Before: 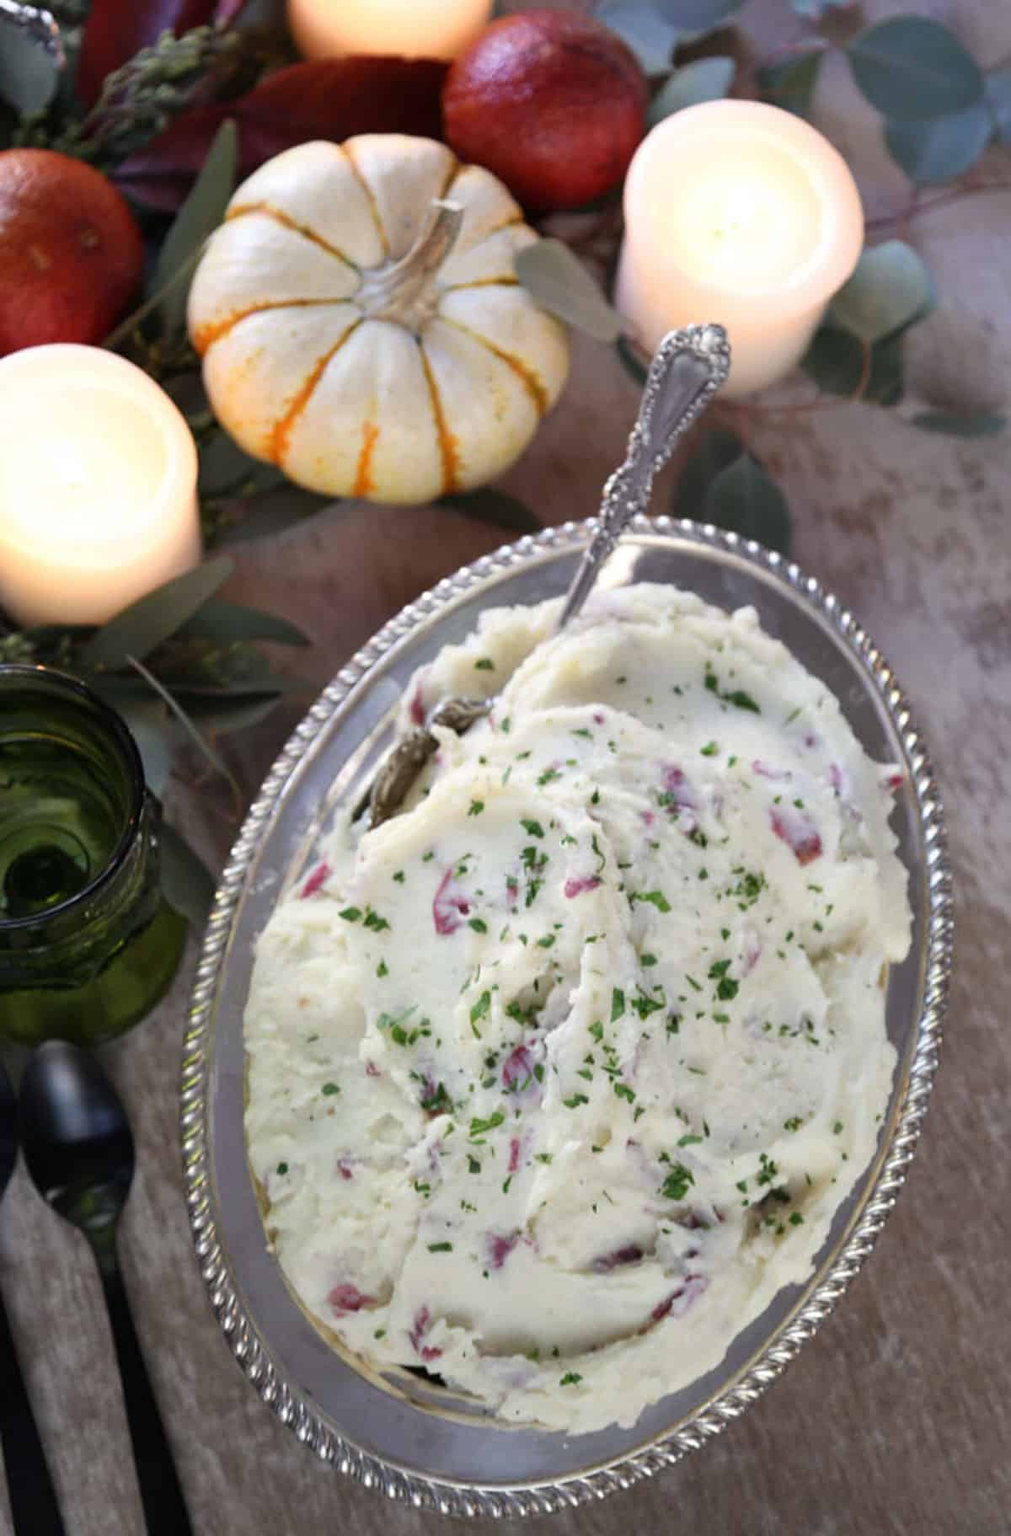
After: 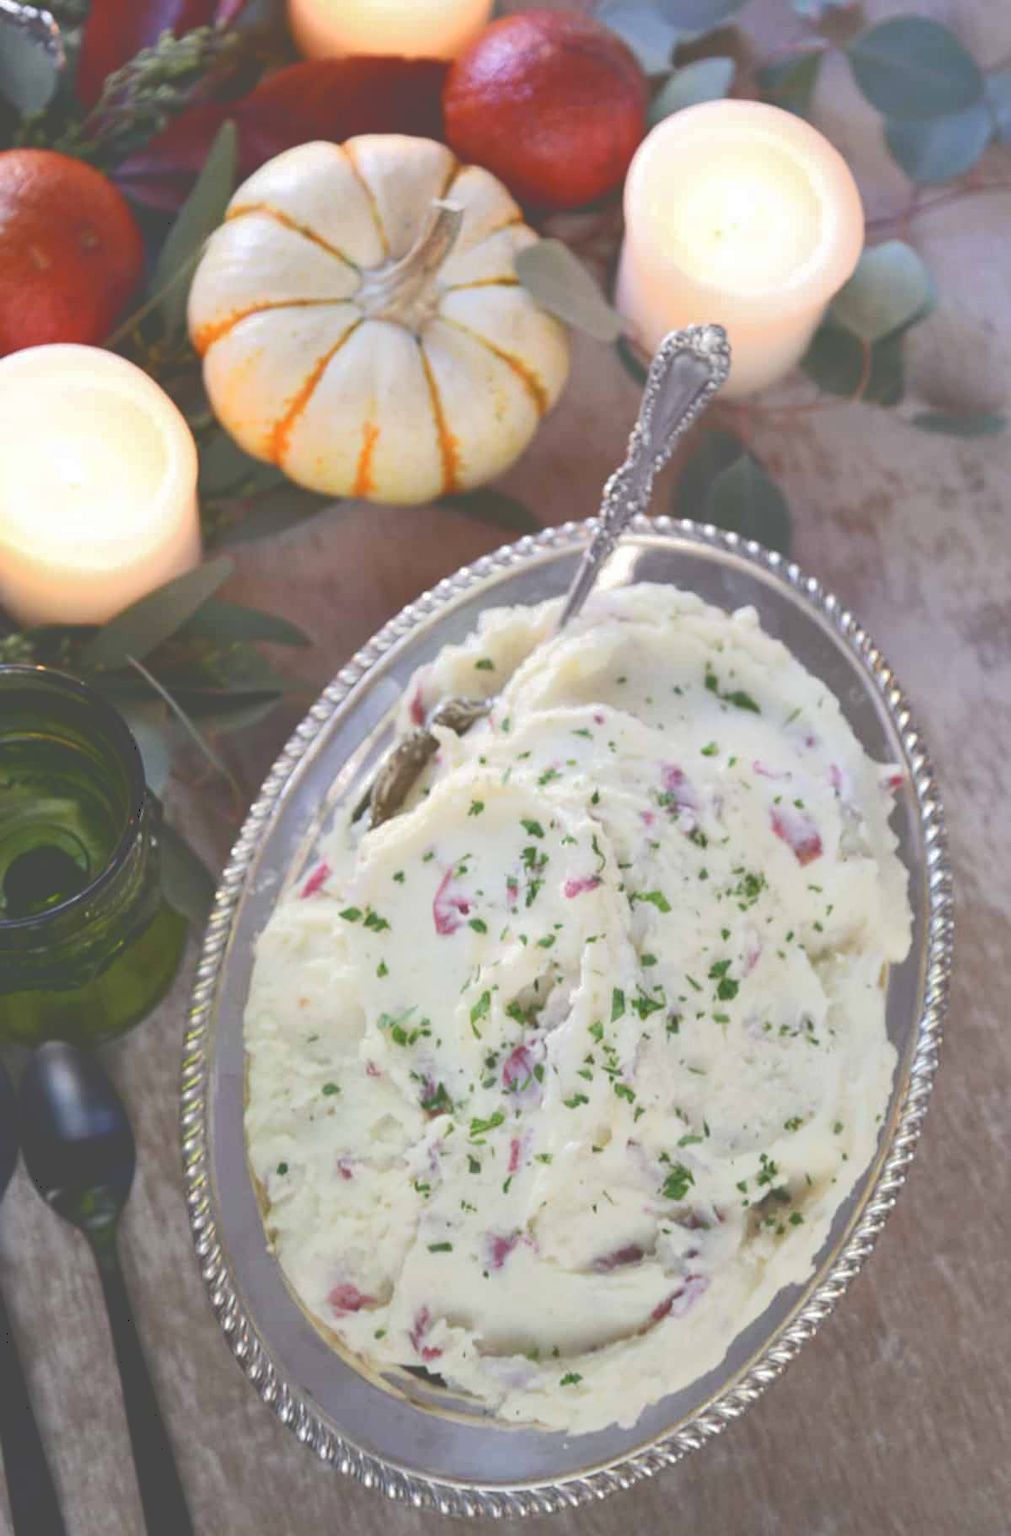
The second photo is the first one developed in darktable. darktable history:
exposure: compensate exposure bias true, compensate highlight preservation false
tone curve: curves: ch0 [(0, 0) (0.003, 0.298) (0.011, 0.298) (0.025, 0.298) (0.044, 0.3) (0.069, 0.302) (0.1, 0.312) (0.136, 0.329) (0.177, 0.354) (0.224, 0.376) (0.277, 0.408) (0.335, 0.453) (0.399, 0.503) (0.468, 0.562) (0.543, 0.623) (0.623, 0.686) (0.709, 0.754) (0.801, 0.825) (0.898, 0.873) (1, 1)], color space Lab, independent channels, preserve colors none
